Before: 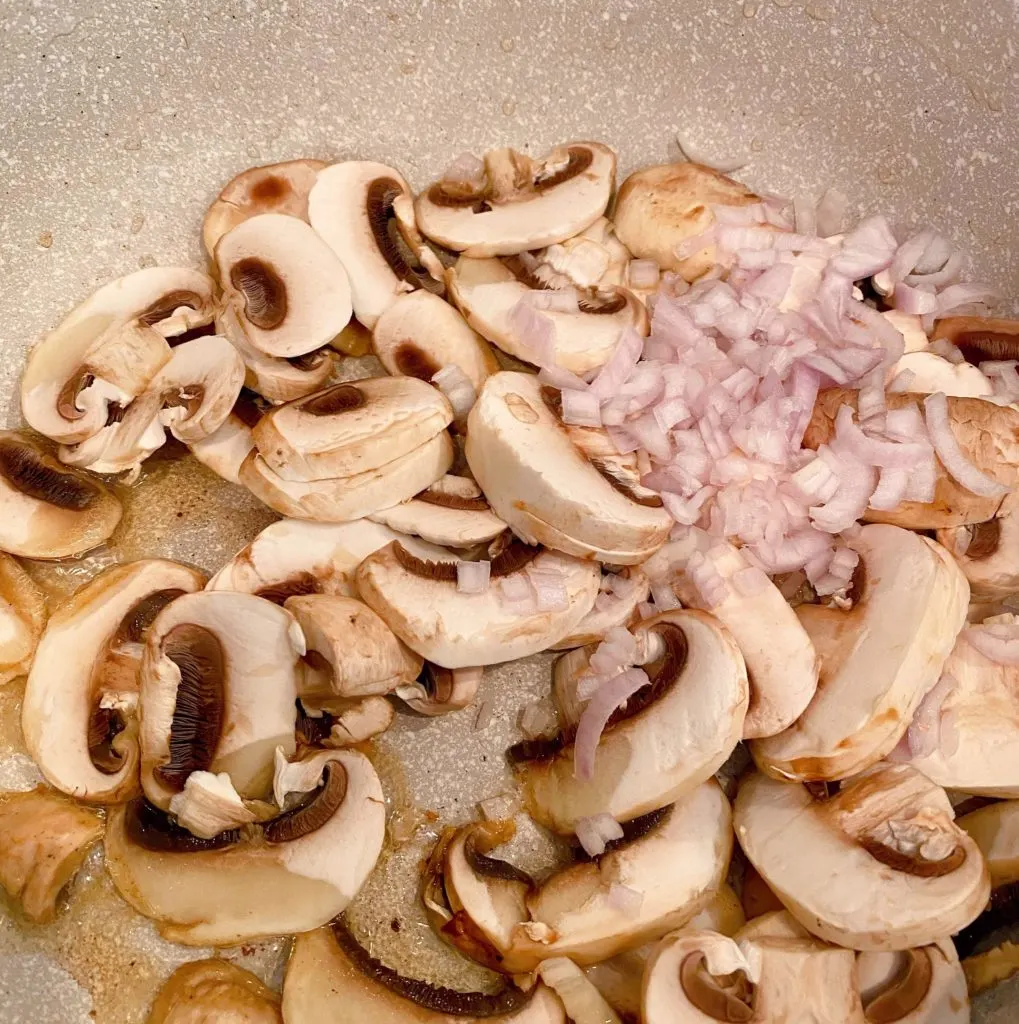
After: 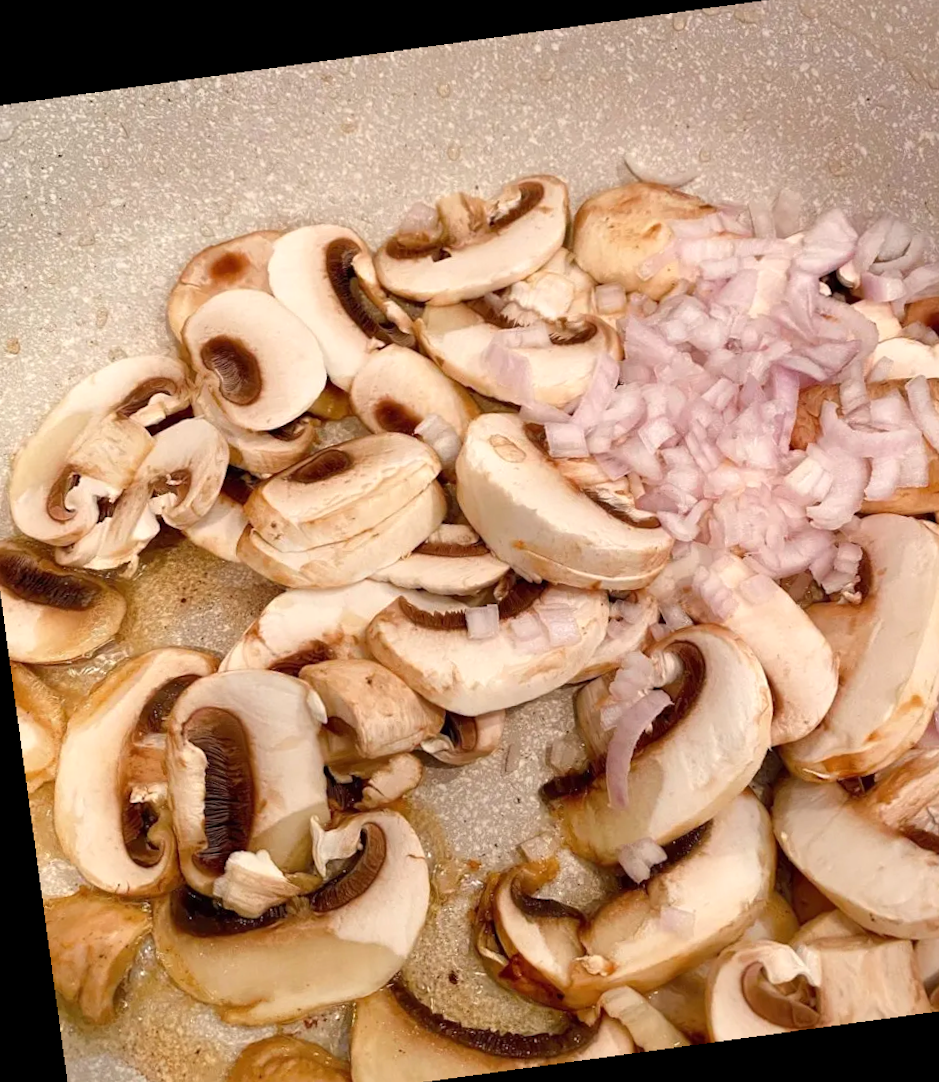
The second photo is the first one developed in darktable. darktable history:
crop and rotate: angle 1°, left 4.281%, top 0.642%, right 11.383%, bottom 2.486%
rotate and perspective: rotation -6.83°, automatic cropping off
exposure: exposure 0.127 EV, compensate highlight preservation false
